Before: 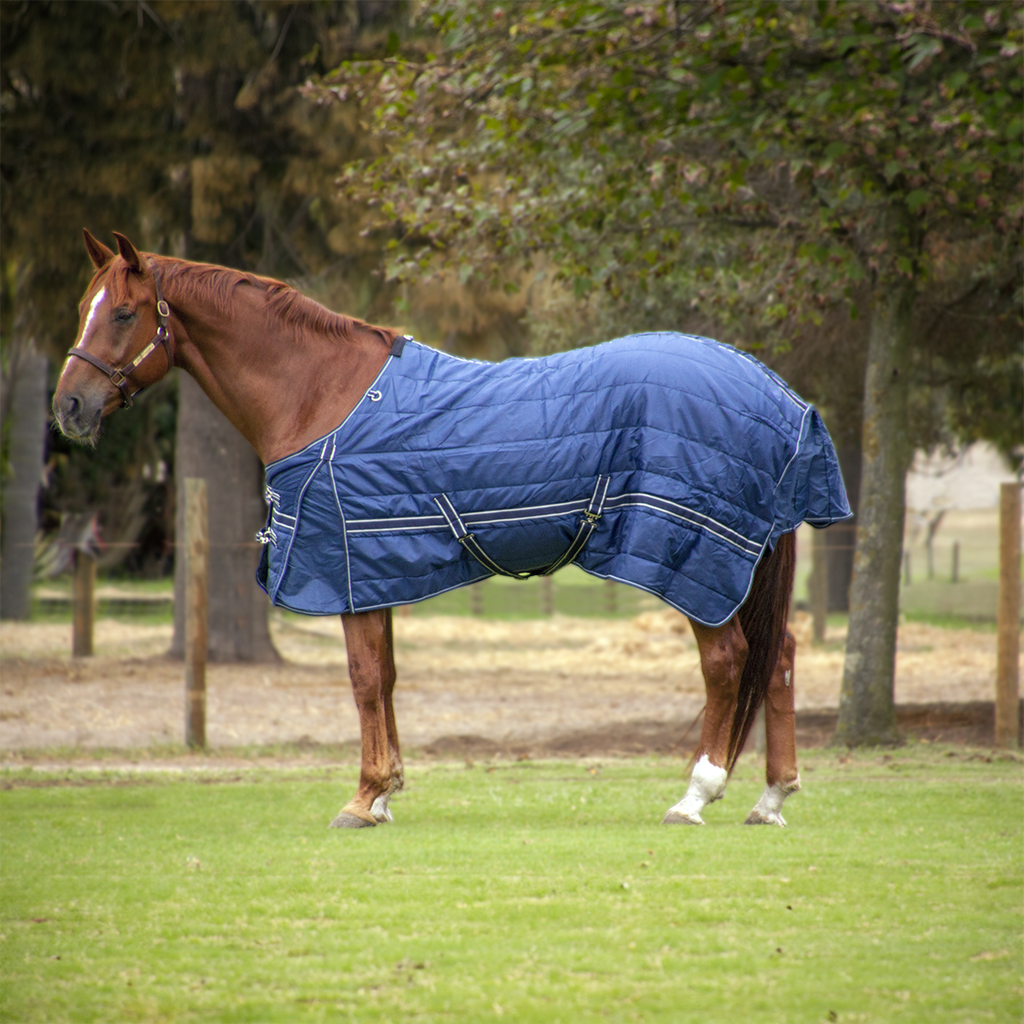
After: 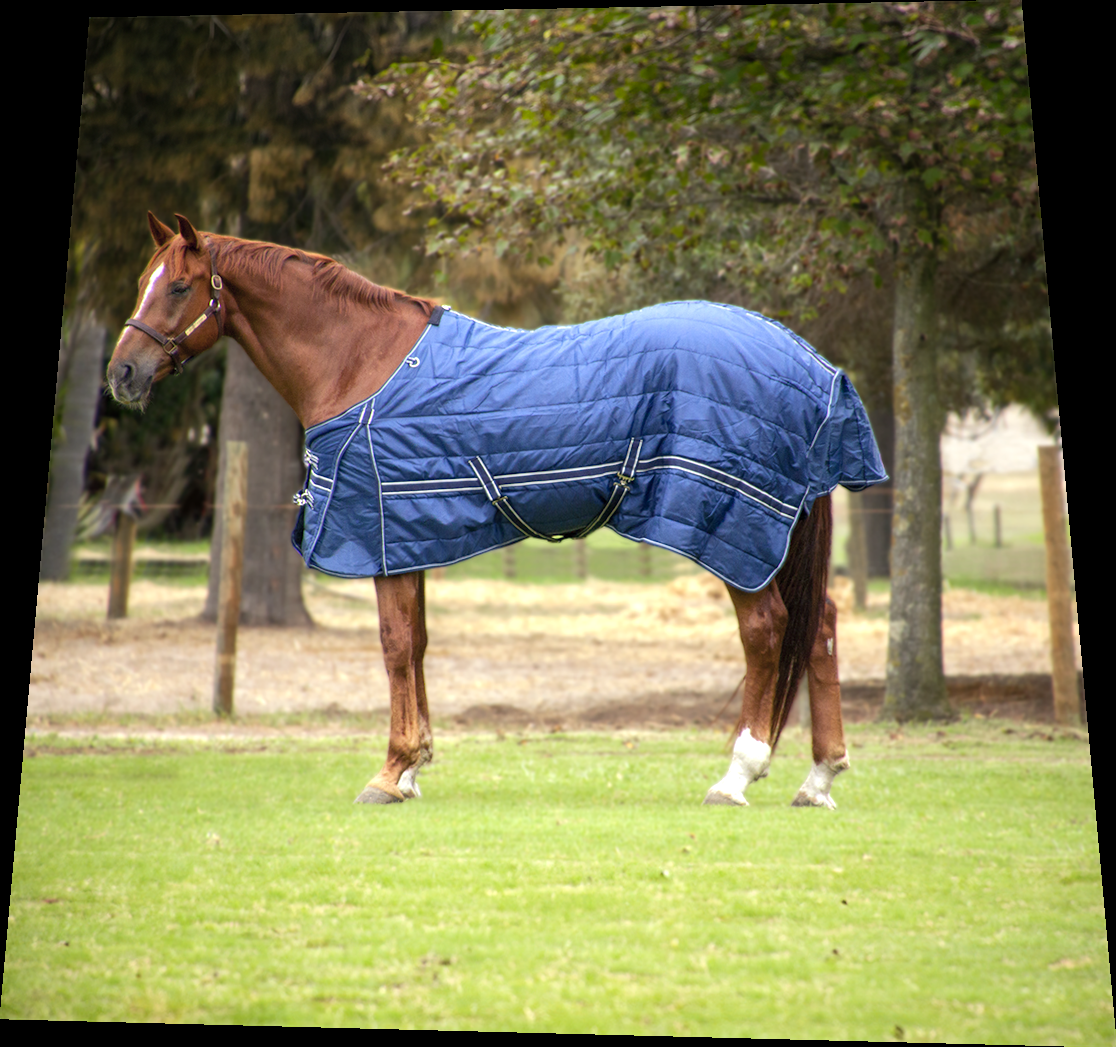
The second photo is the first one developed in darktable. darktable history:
tone equalizer: -8 EV -0.417 EV, -7 EV -0.389 EV, -6 EV -0.333 EV, -5 EV -0.222 EV, -3 EV 0.222 EV, -2 EV 0.333 EV, -1 EV 0.389 EV, +0 EV 0.417 EV, edges refinement/feathering 500, mask exposure compensation -1.57 EV, preserve details no
rotate and perspective: rotation 0.128°, lens shift (vertical) -0.181, lens shift (horizontal) -0.044, shear 0.001, automatic cropping off
levels: levels [0, 0.478, 1]
